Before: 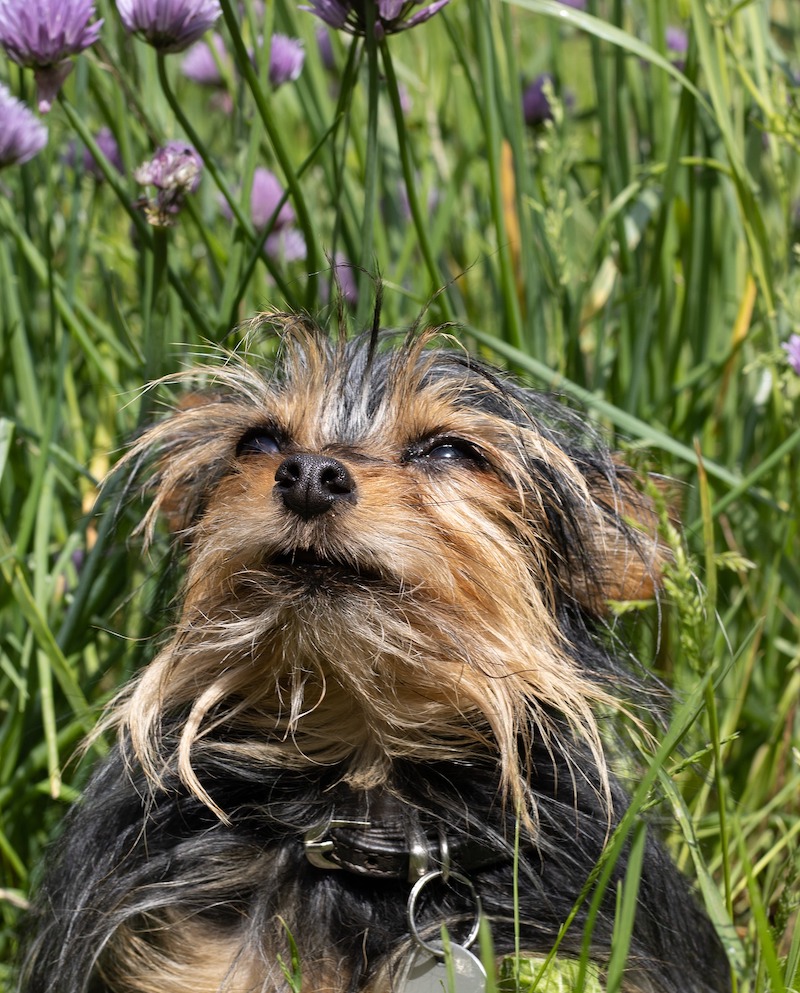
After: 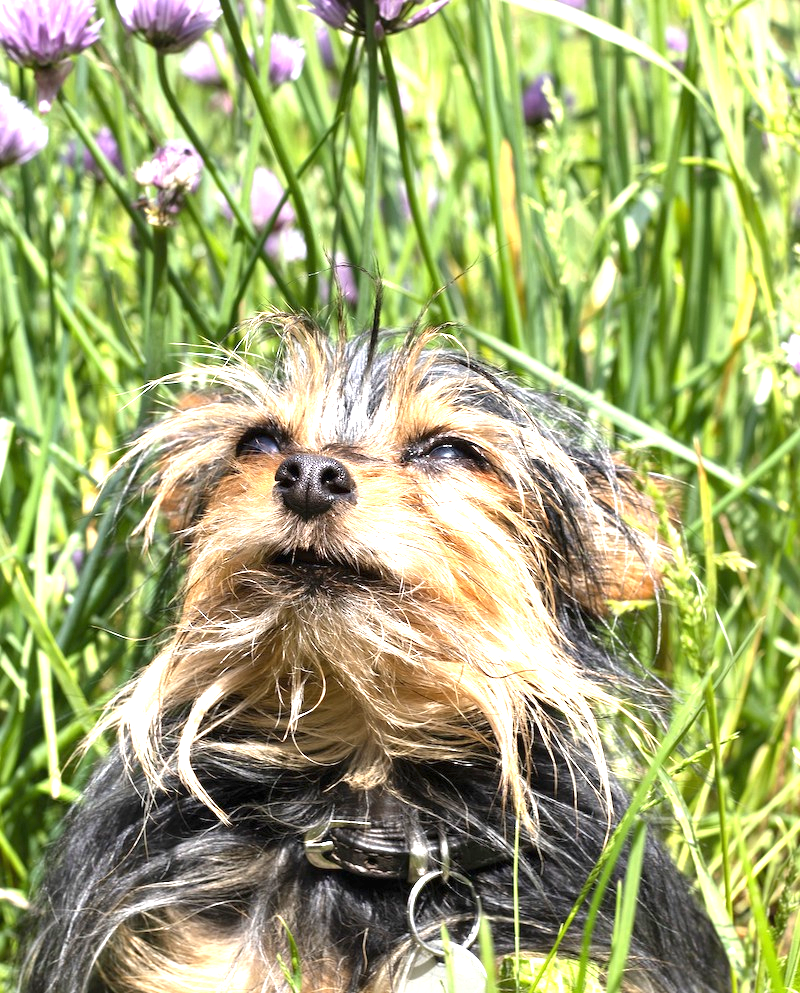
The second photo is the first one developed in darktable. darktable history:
exposure: black level correction 0, exposure 1.559 EV, compensate exposure bias true, compensate highlight preservation false
